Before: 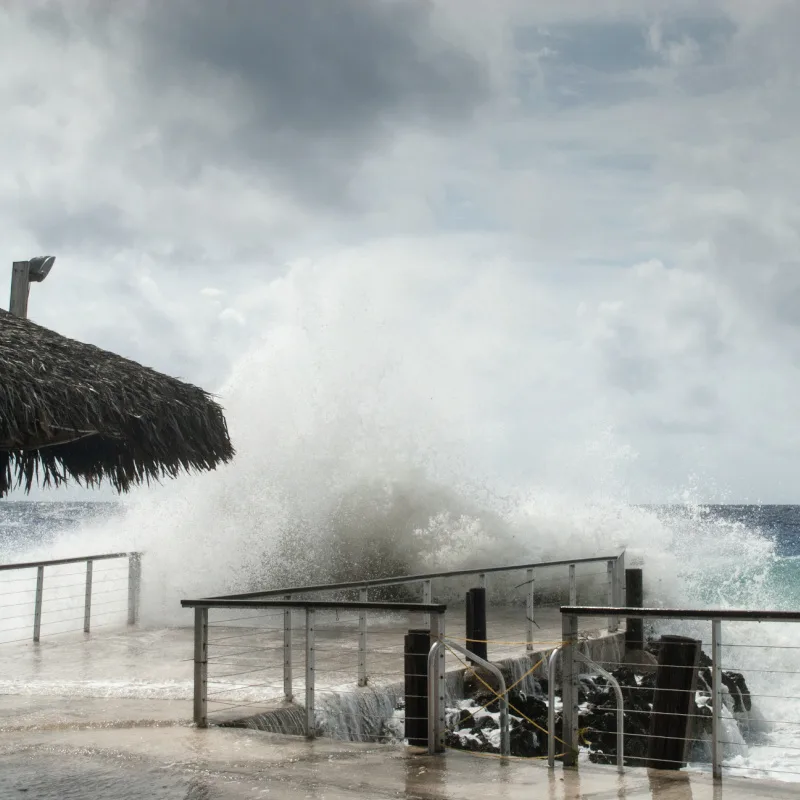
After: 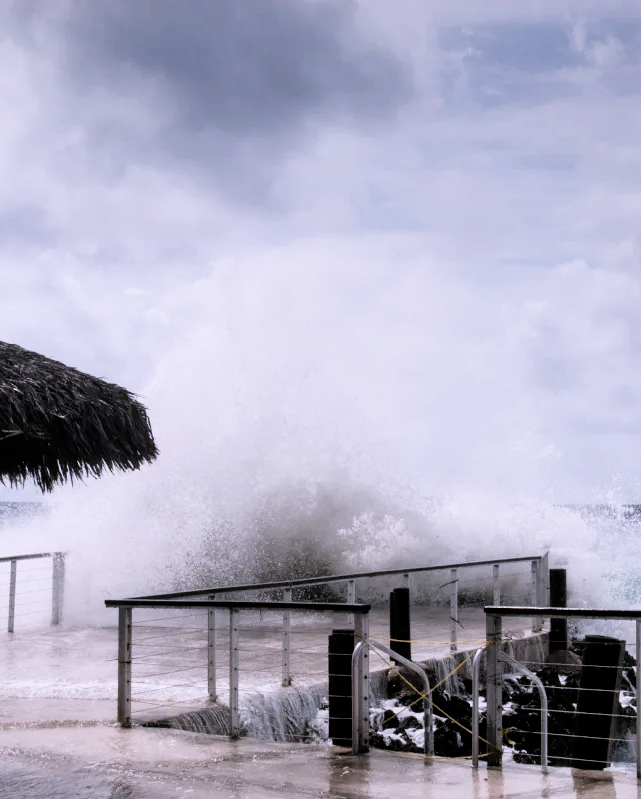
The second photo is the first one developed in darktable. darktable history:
exposure: exposure 0.161 EV, compensate highlight preservation false
white balance: red 1.042, blue 1.17
shadows and highlights: shadows 37.27, highlights -28.18, soften with gaussian
filmic rgb: black relative exposure -5 EV, white relative exposure 3.2 EV, hardness 3.42, contrast 1.2, highlights saturation mix -30%
crop and rotate: left 9.597%, right 10.195%
